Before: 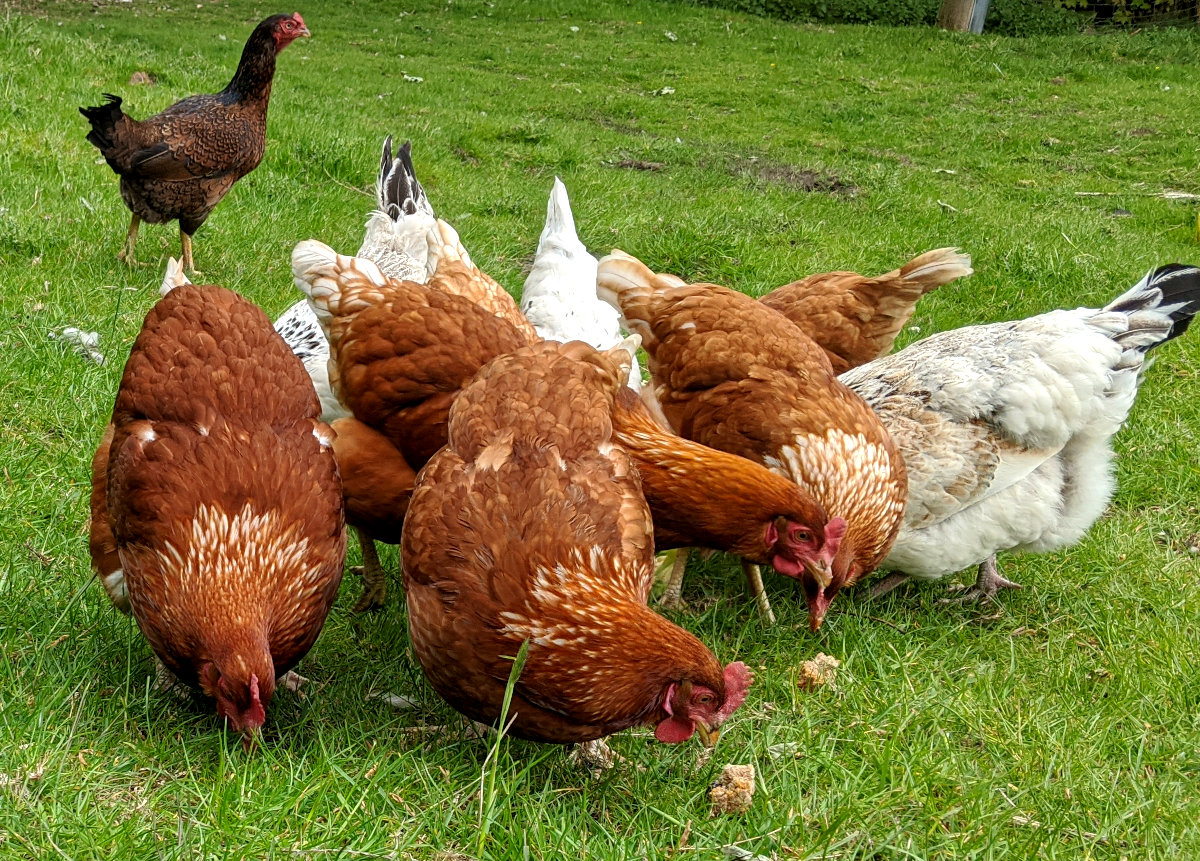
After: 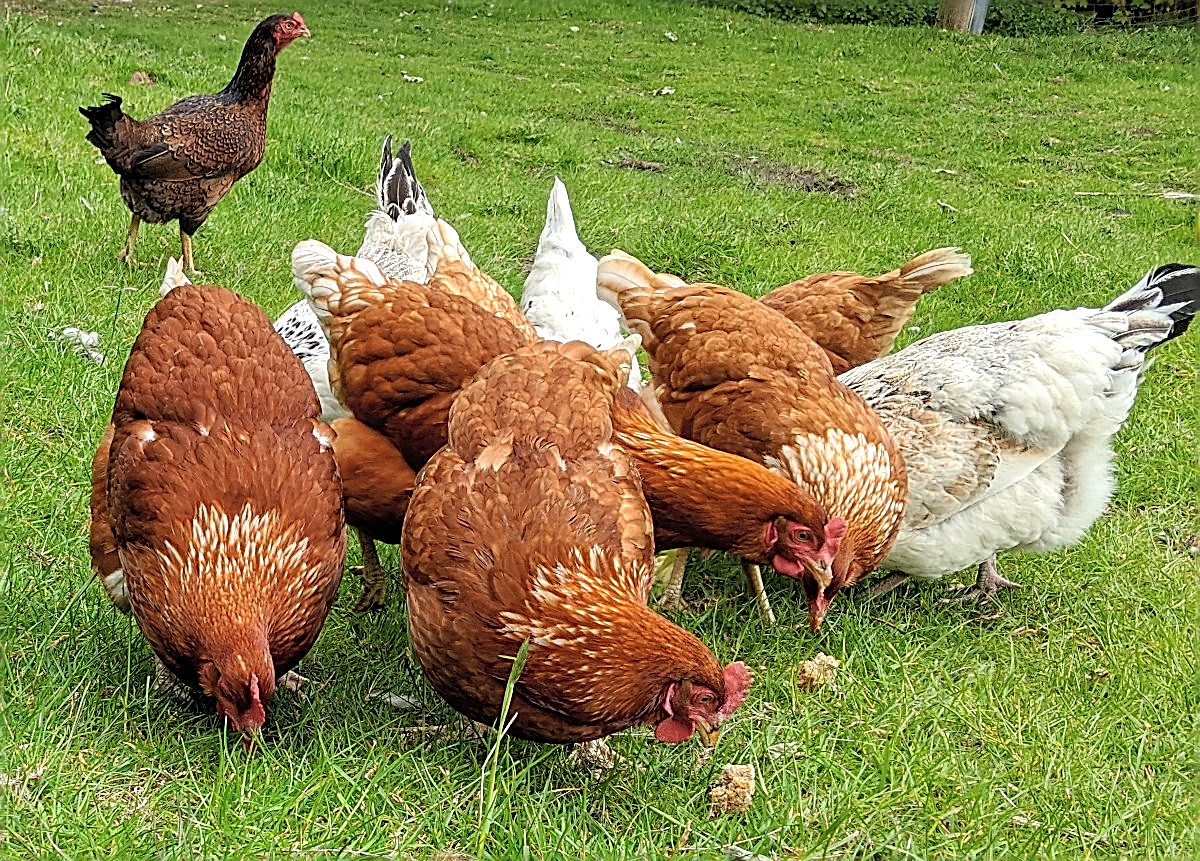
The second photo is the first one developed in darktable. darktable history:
contrast brightness saturation: brightness 0.13
sharpen: amount 1
